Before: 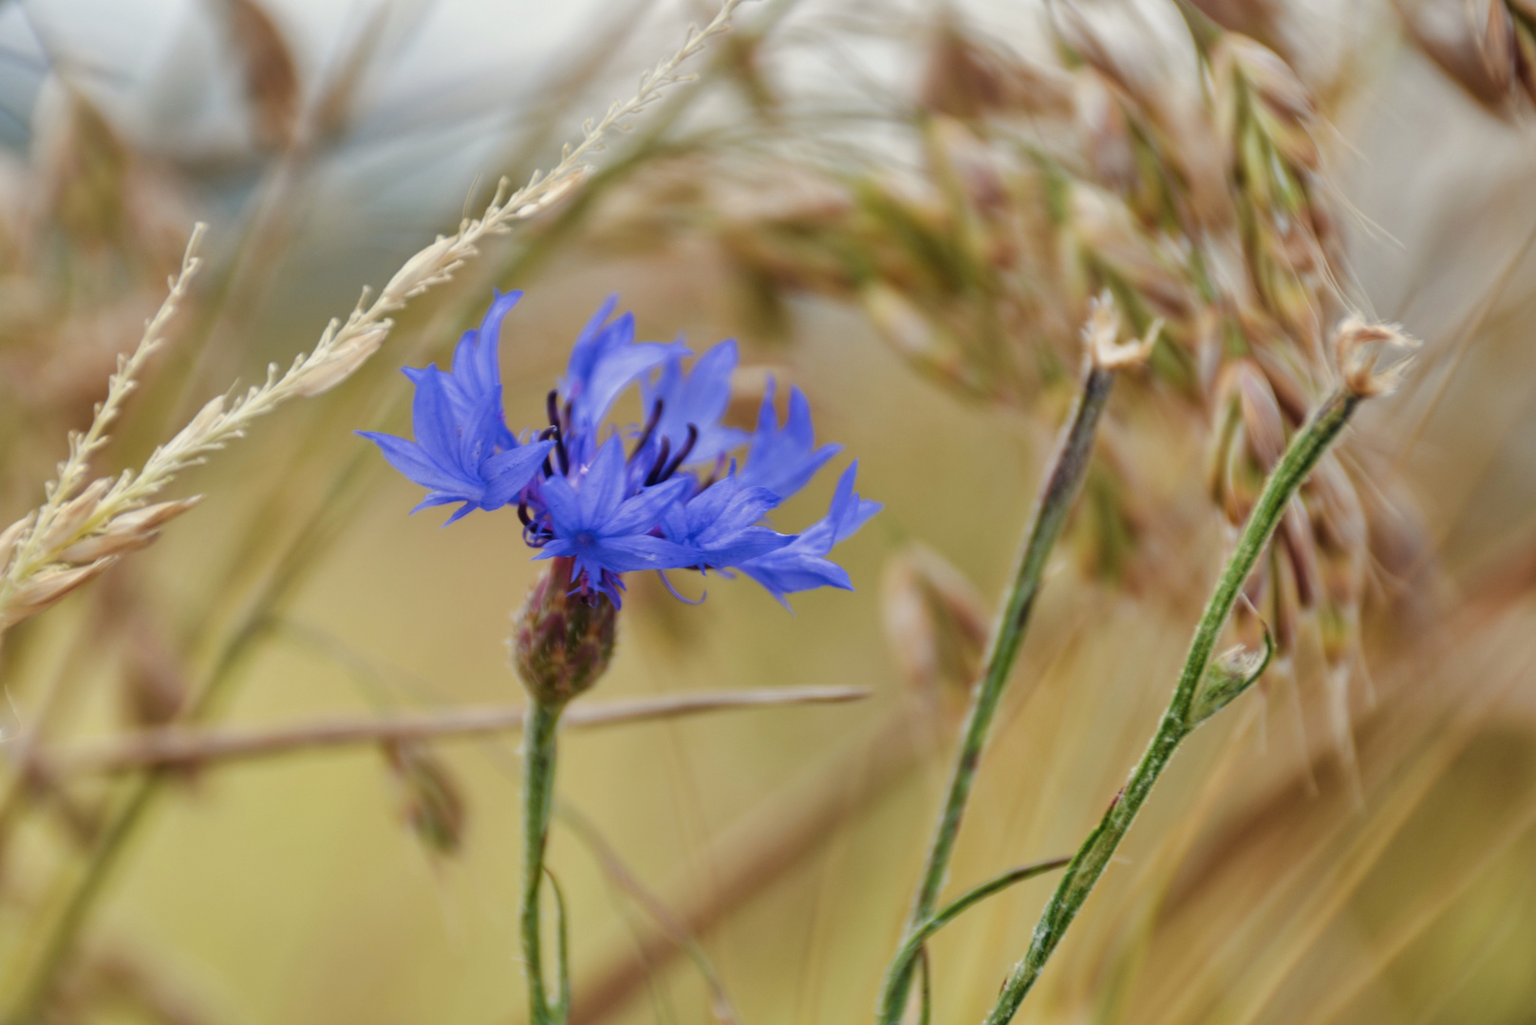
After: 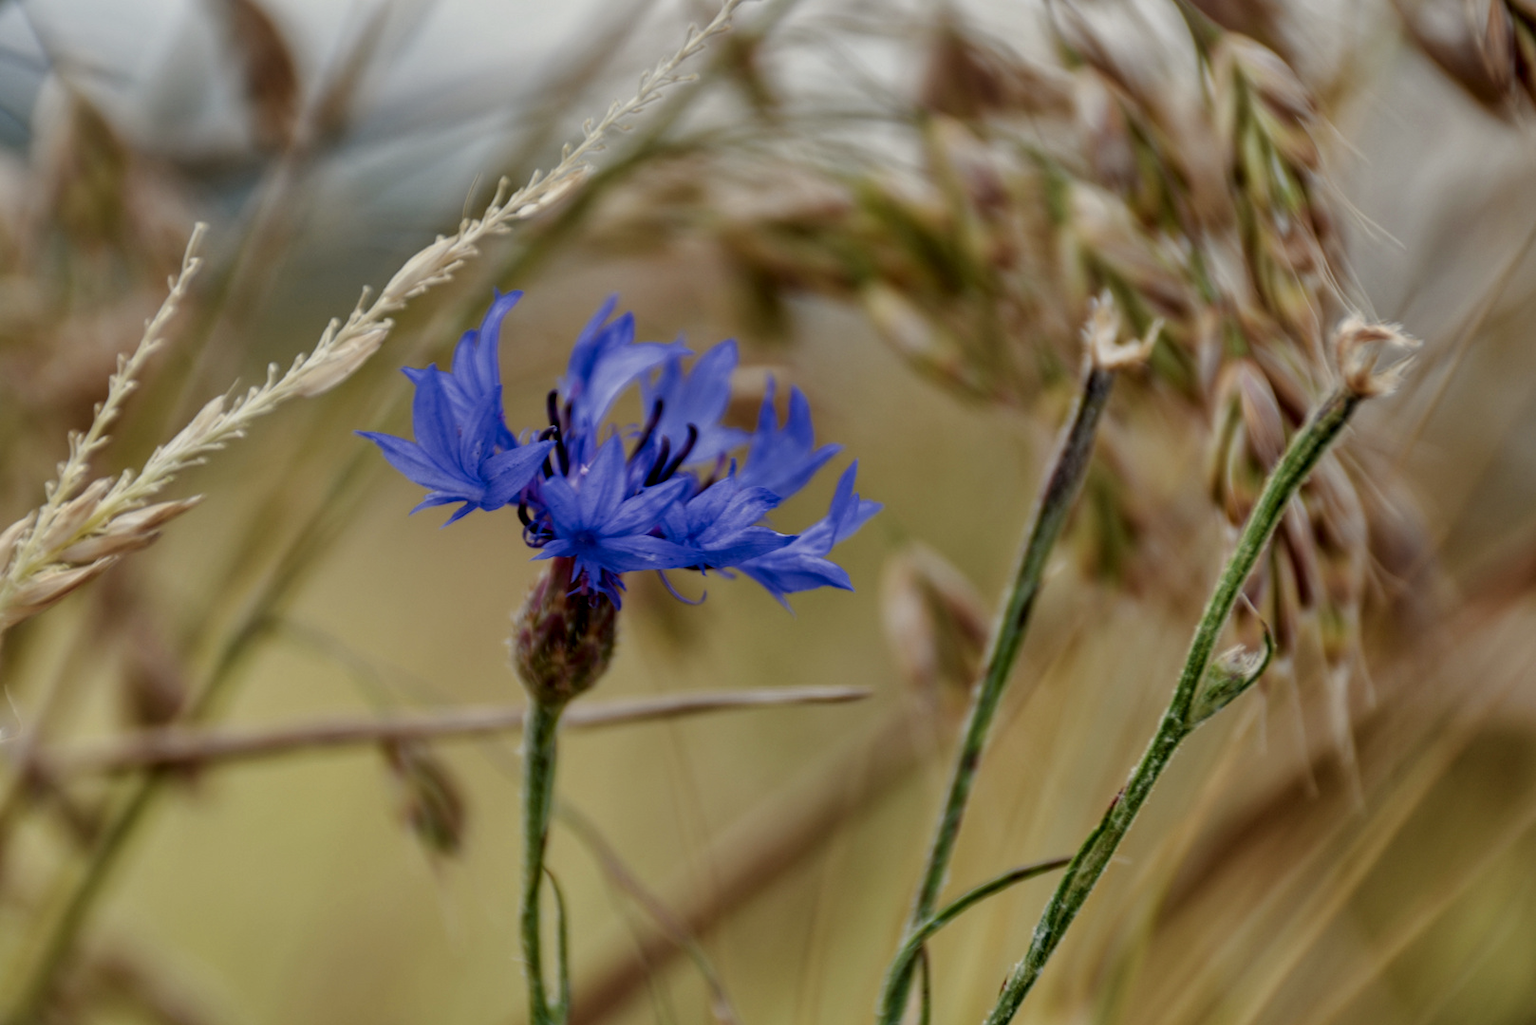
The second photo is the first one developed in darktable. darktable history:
local contrast: detail 150%
exposure: exposure -0.001 EV, compensate exposure bias true, compensate highlight preservation false
